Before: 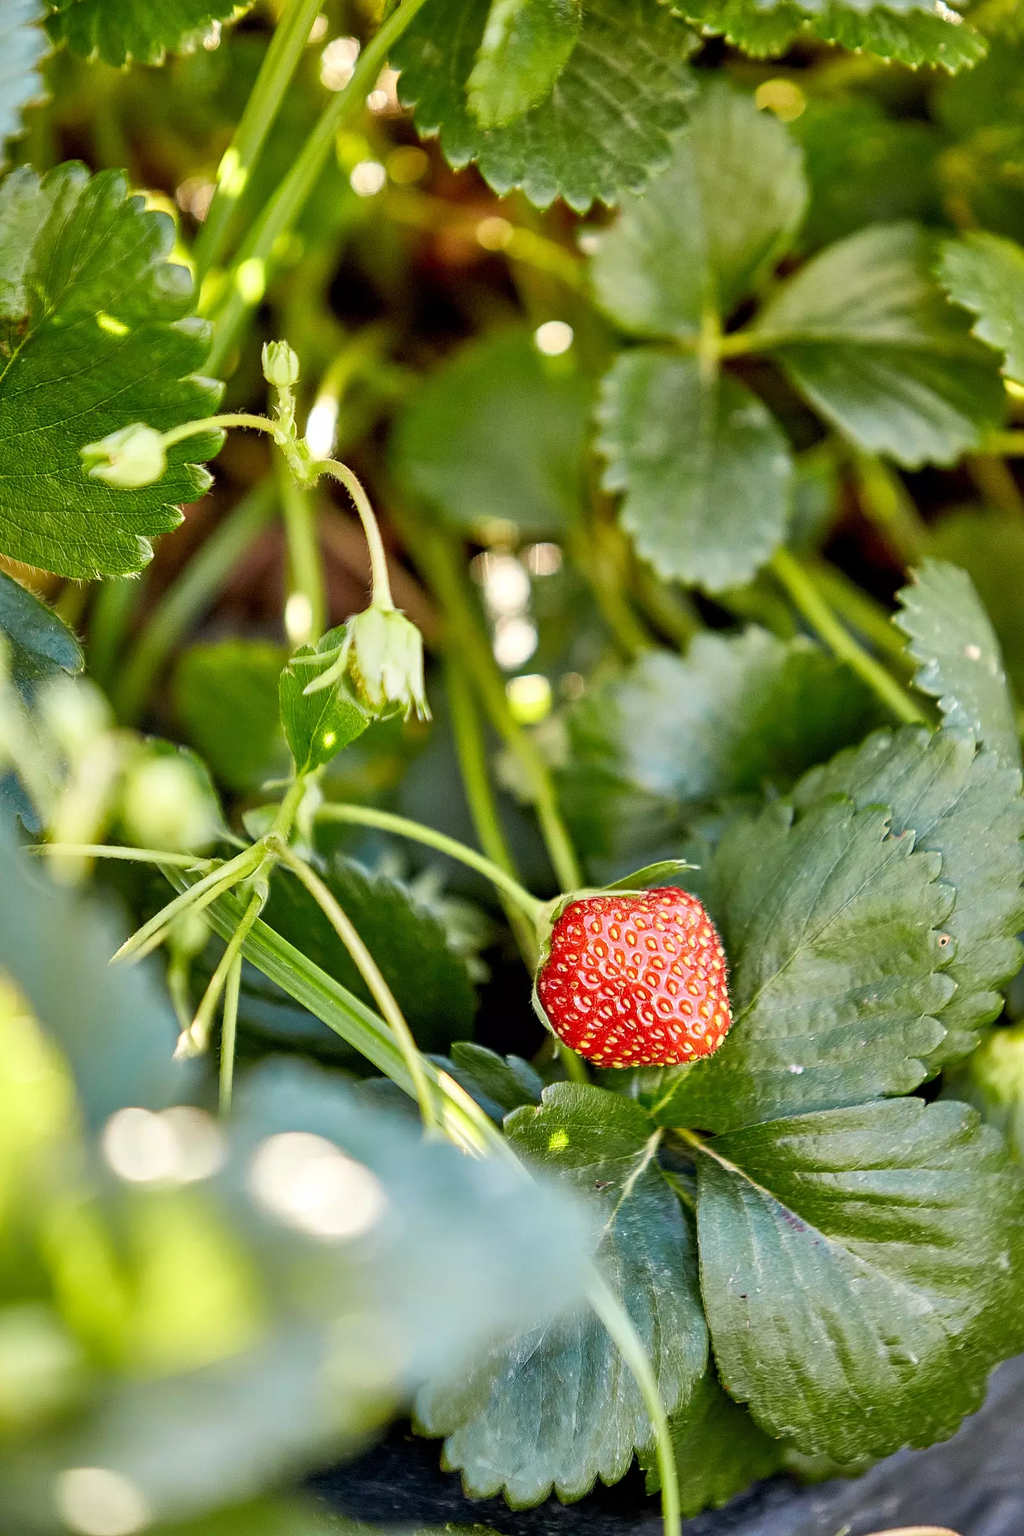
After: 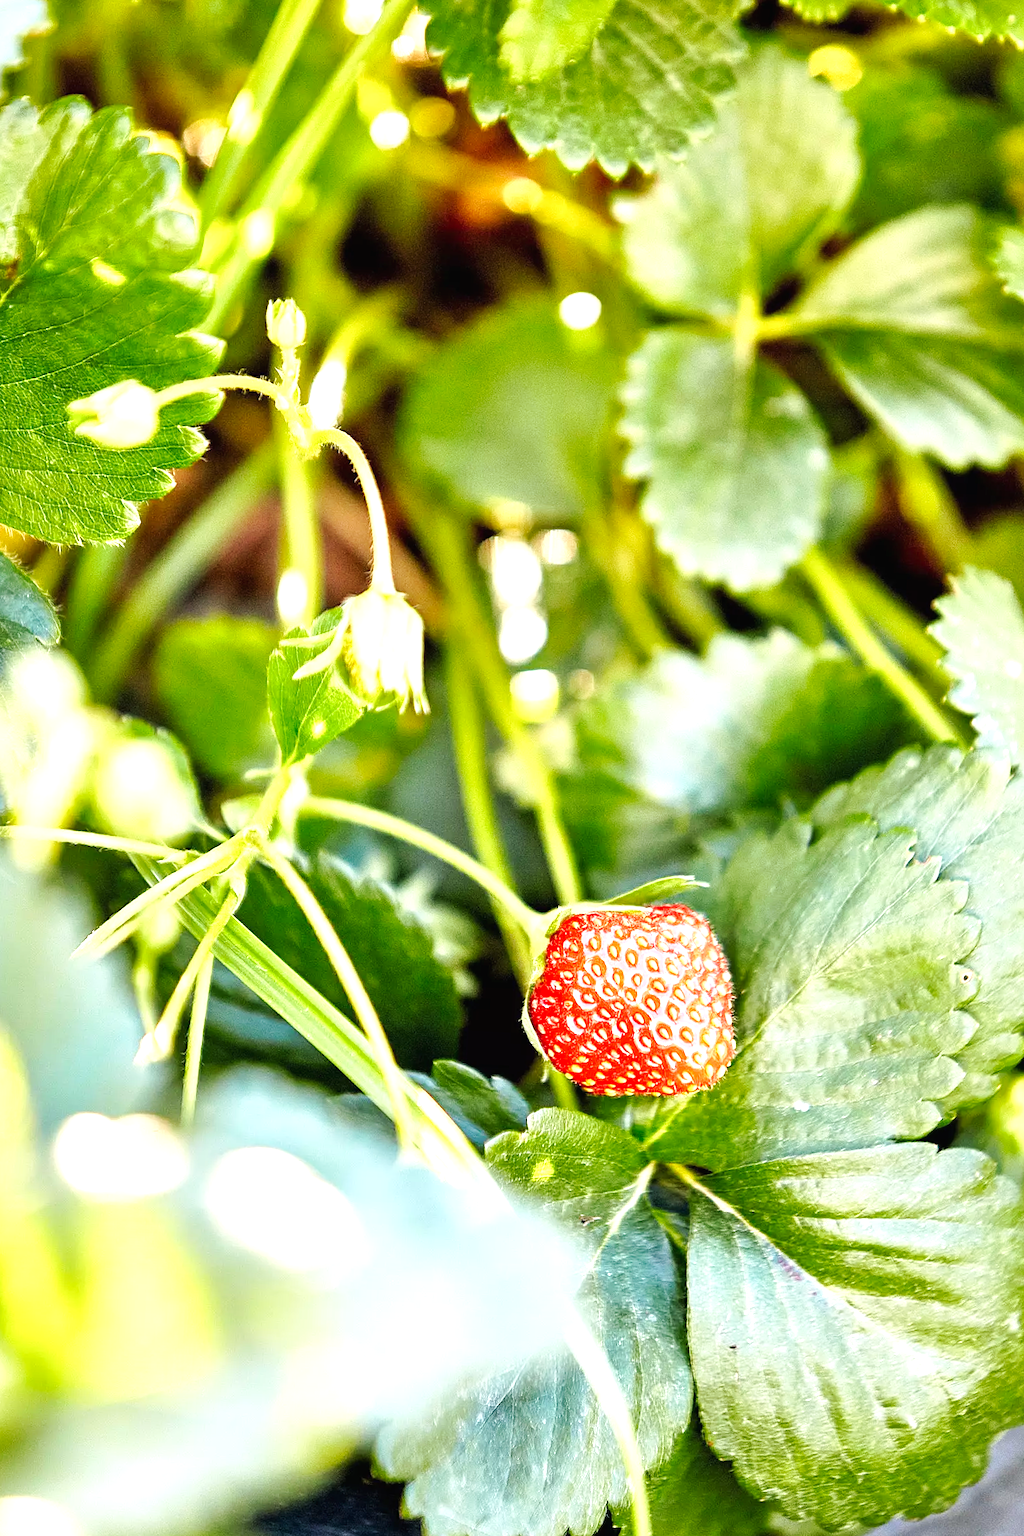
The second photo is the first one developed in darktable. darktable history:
crop and rotate: angle -2.81°
exposure: black level correction 0, exposure 1.2 EV, compensate highlight preservation false
tone curve: curves: ch0 [(0, 0.01) (0.037, 0.032) (0.131, 0.108) (0.275, 0.258) (0.483, 0.512) (0.61, 0.661) (0.696, 0.742) (0.792, 0.834) (0.911, 0.936) (0.997, 0.995)]; ch1 [(0, 0) (0.308, 0.29) (0.425, 0.411) (0.503, 0.502) (0.529, 0.543) (0.683, 0.706) (0.746, 0.77) (1, 1)]; ch2 [(0, 0) (0.225, 0.214) (0.334, 0.339) (0.401, 0.415) (0.485, 0.487) (0.502, 0.502) (0.525, 0.523) (0.545, 0.552) (0.587, 0.61) (0.636, 0.654) (0.711, 0.729) (0.845, 0.855) (0.998, 0.977)], preserve colors none
tone equalizer: edges refinement/feathering 500, mask exposure compensation -1.57 EV, preserve details no
